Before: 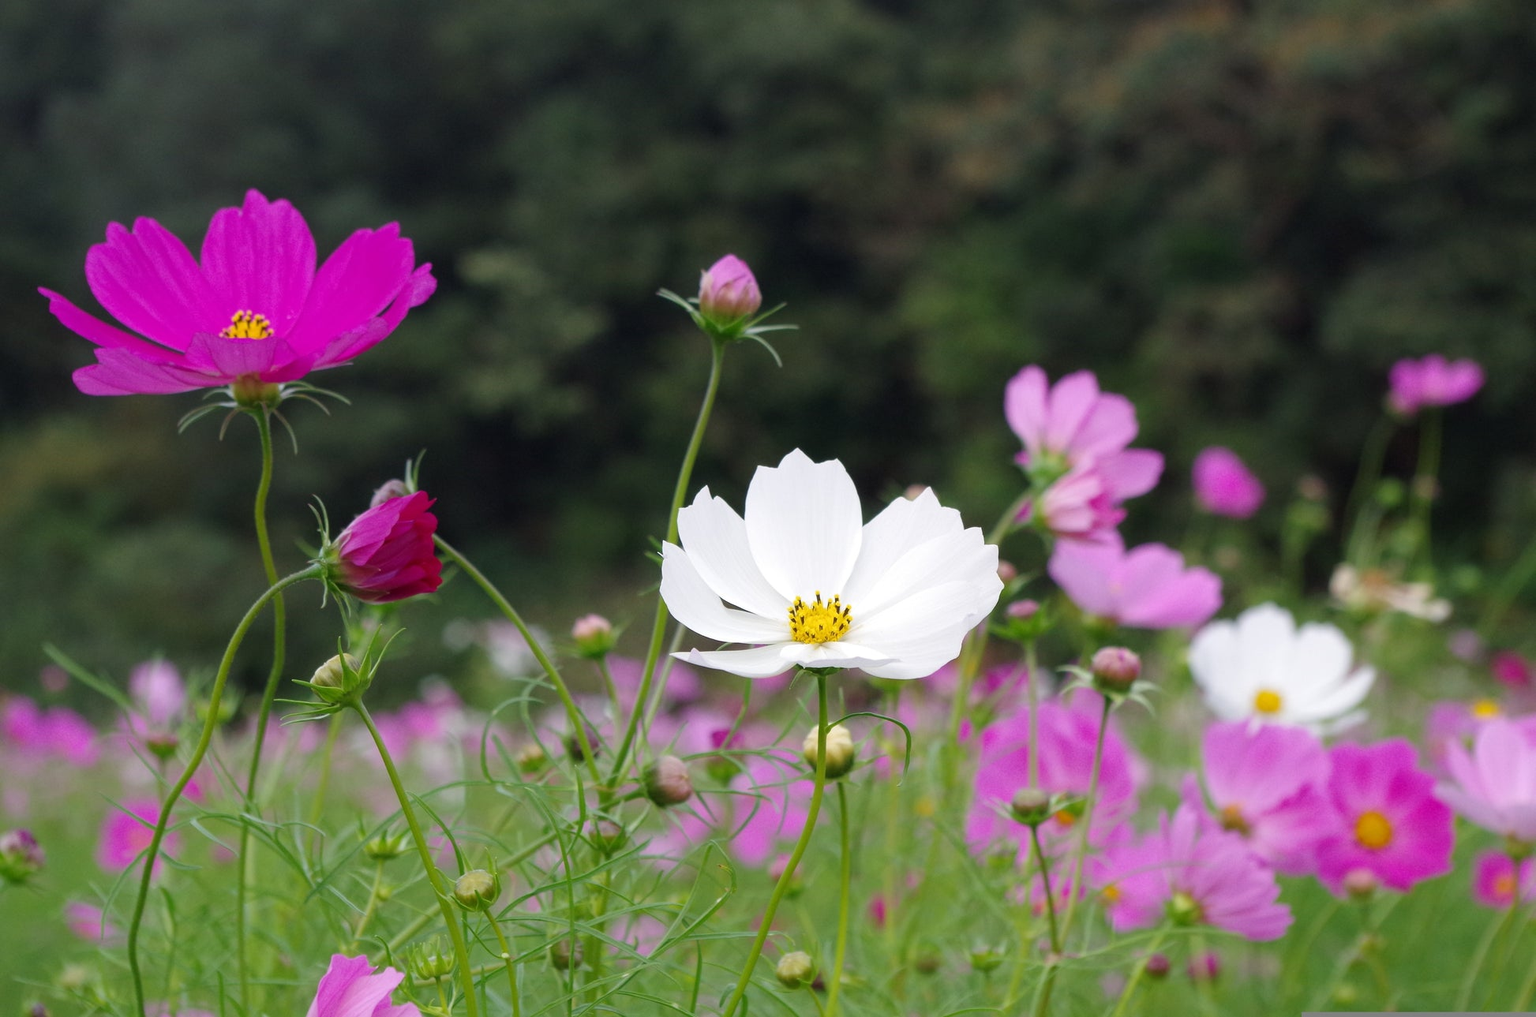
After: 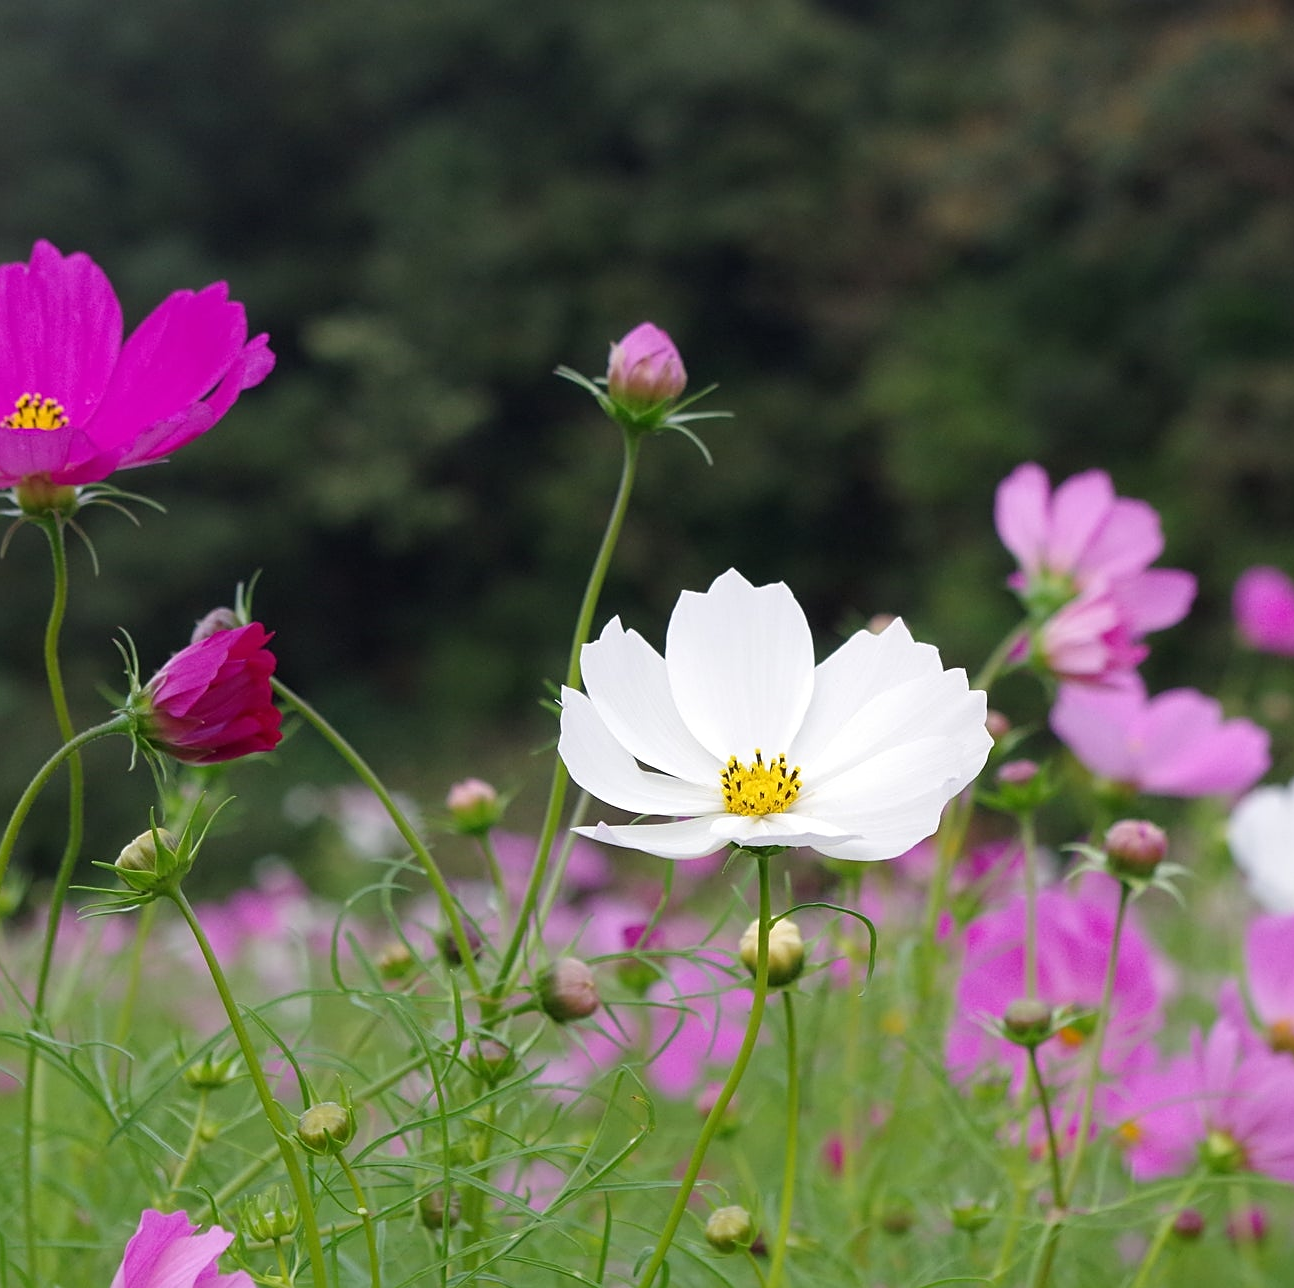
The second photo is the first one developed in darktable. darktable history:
sharpen: on, module defaults
crop and rotate: left 14.297%, right 19.168%
